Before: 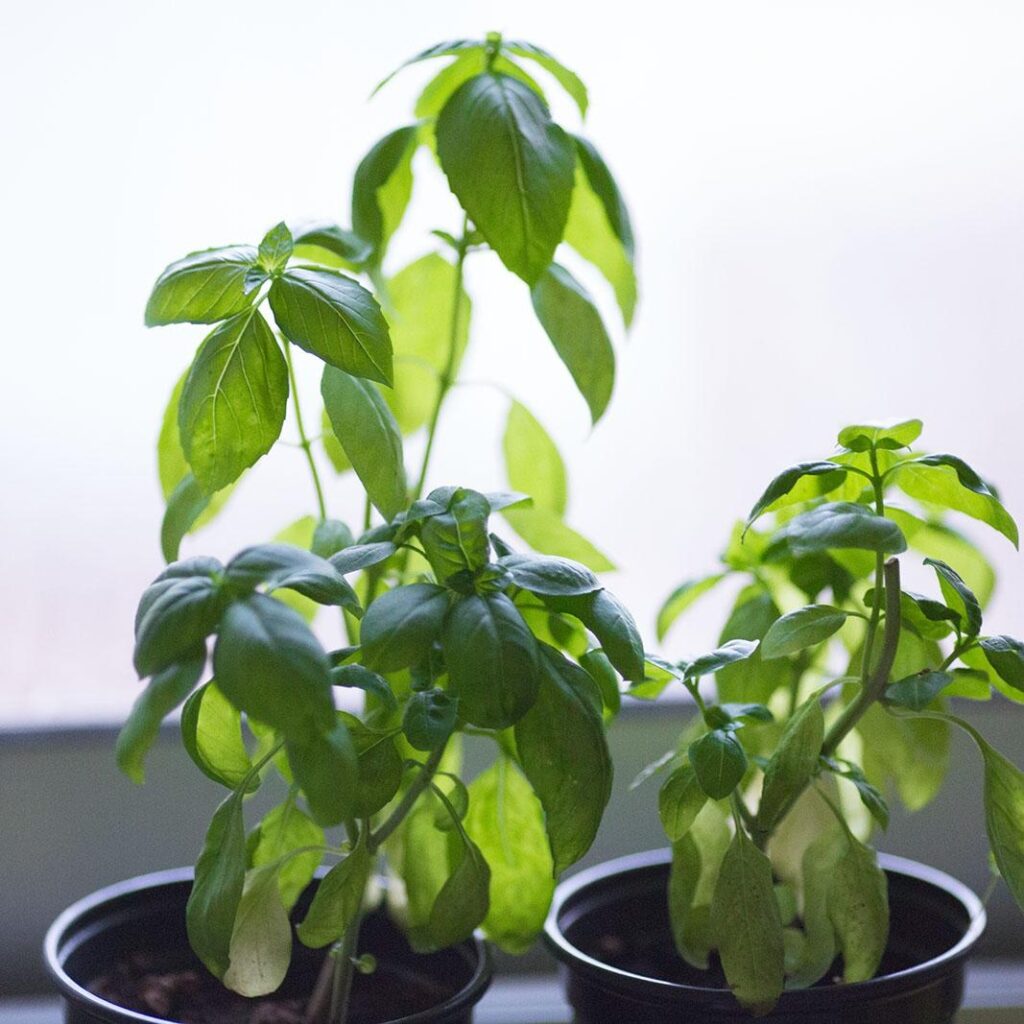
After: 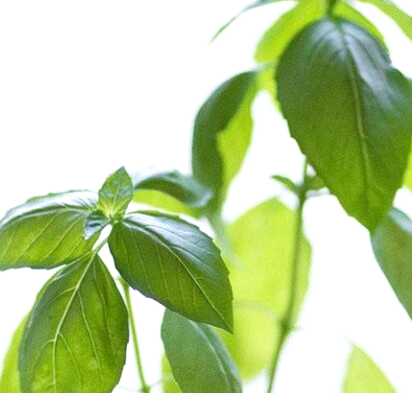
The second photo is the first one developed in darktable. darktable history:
crop: left 15.679%, top 5.439%, right 44.003%, bottom 56.17%
exposure: exposure 0.203 EV, compensate exposure bias true, compensate highlight preservation false
tone equalizer: mask exposure compensation -0.492 EV
